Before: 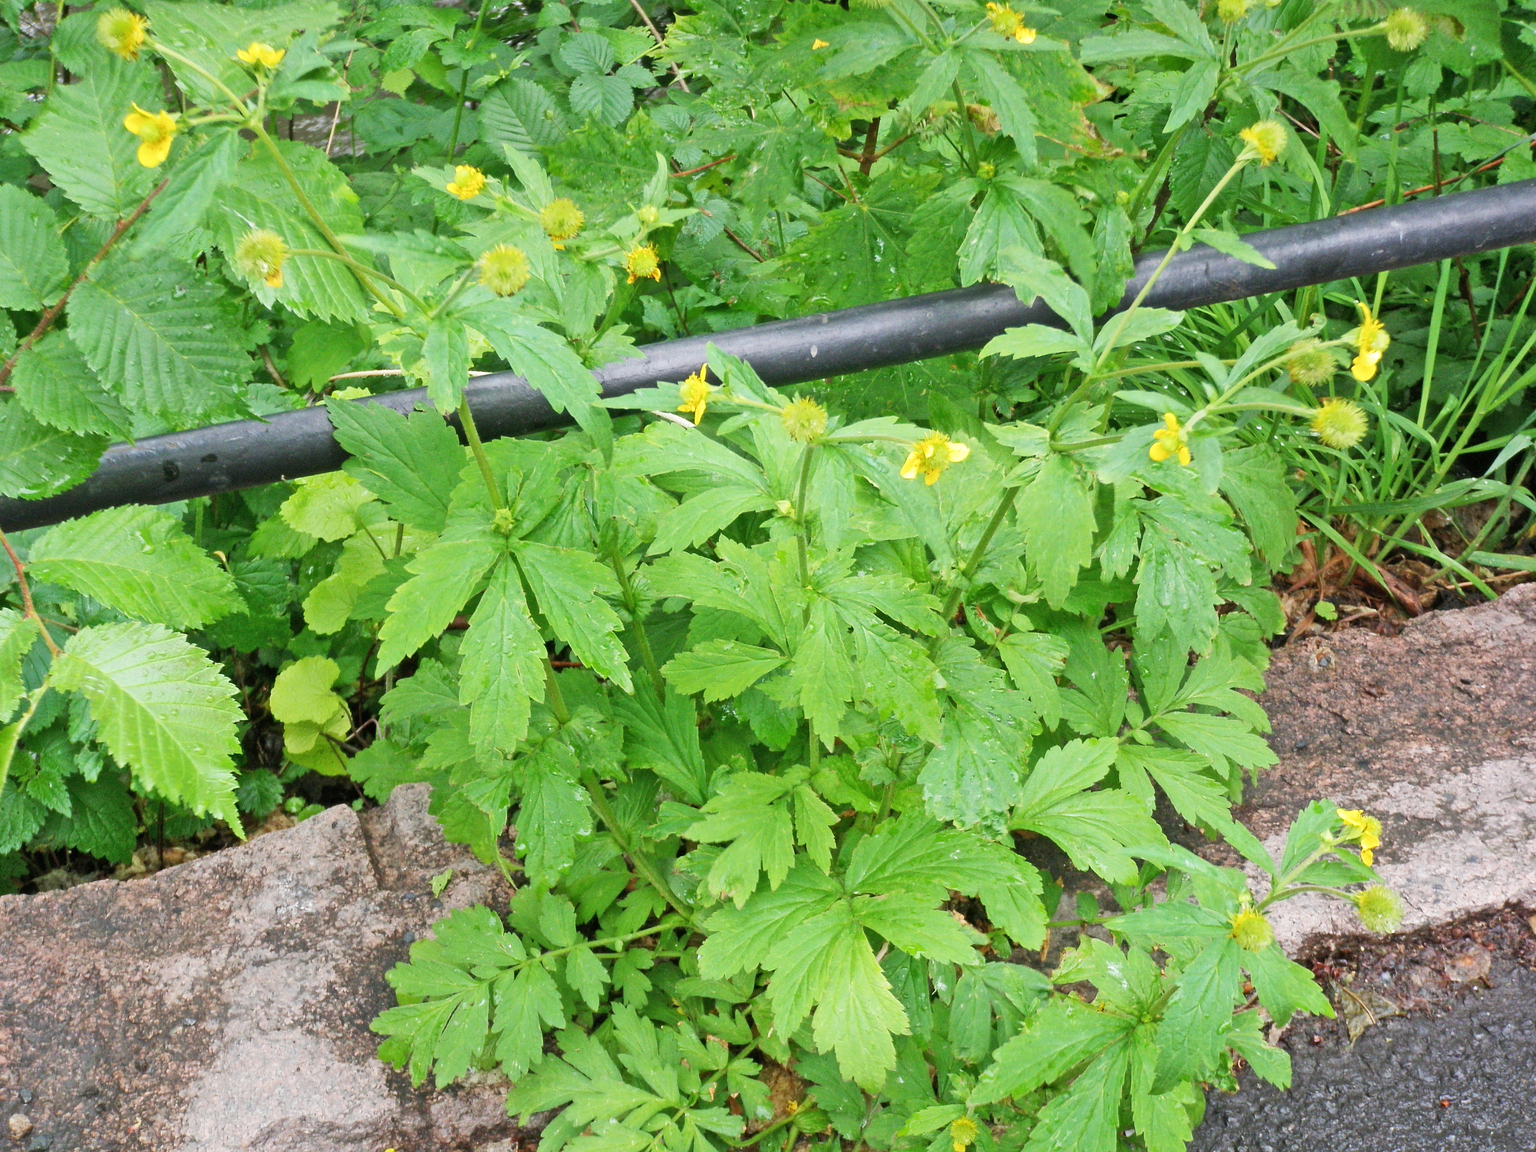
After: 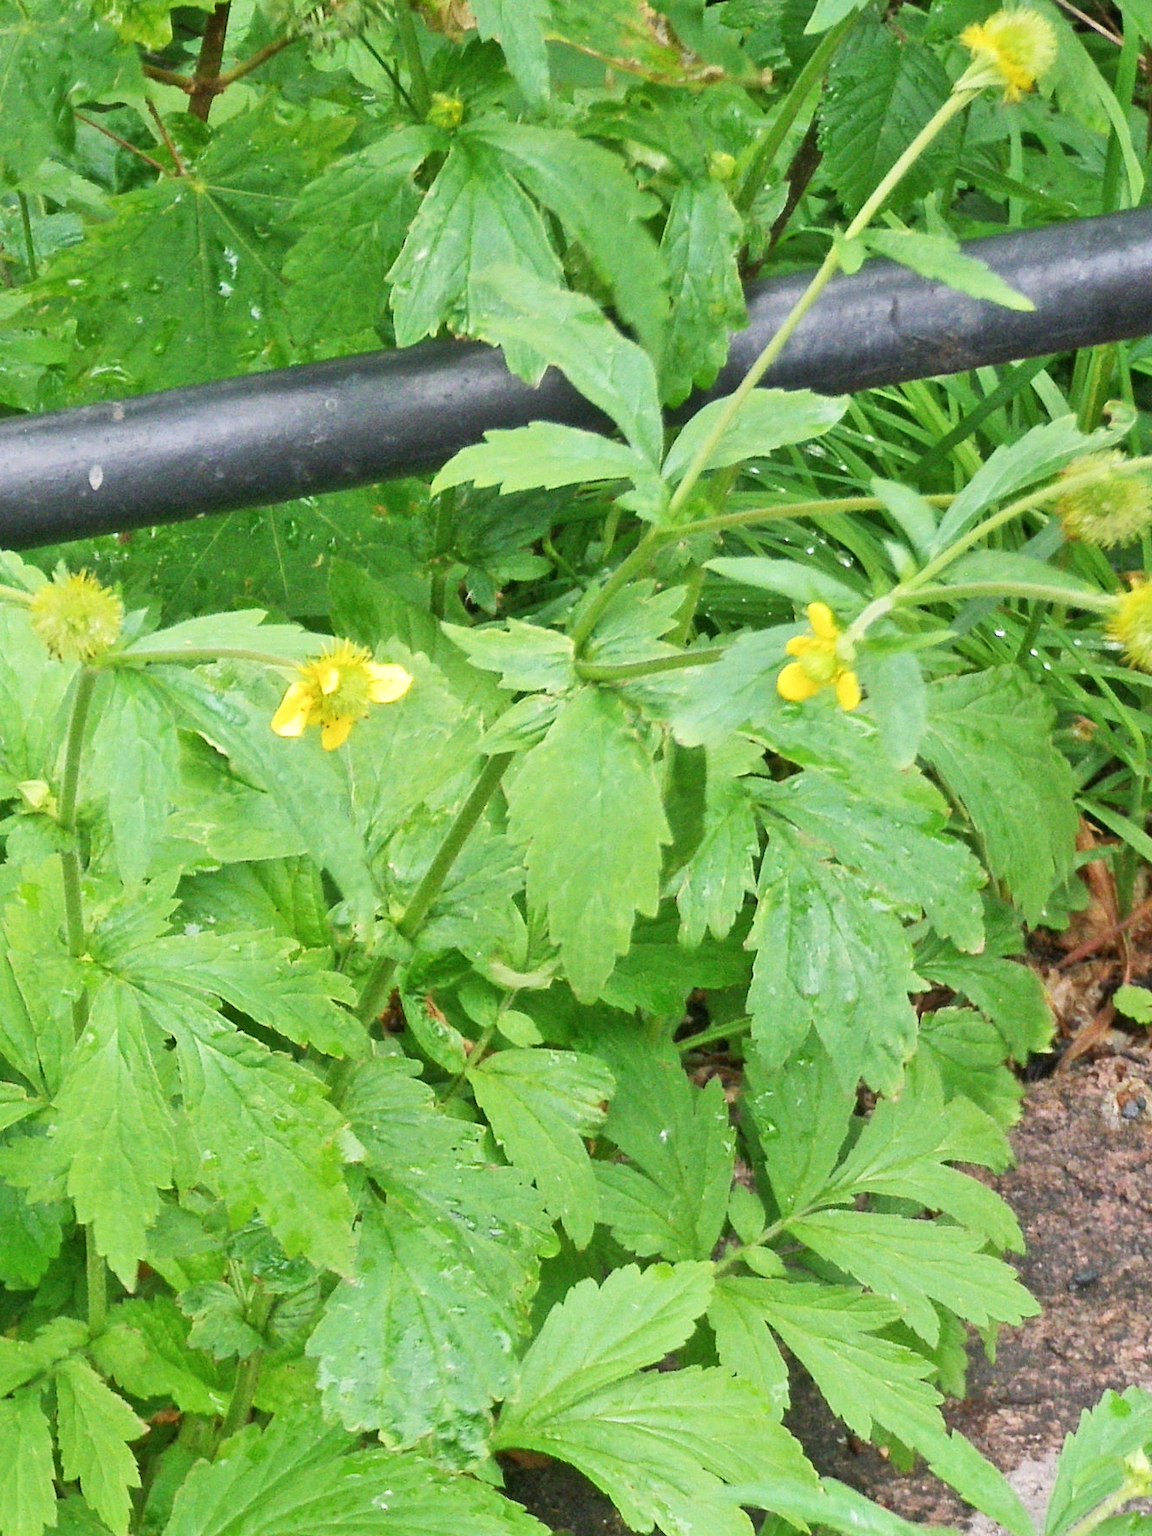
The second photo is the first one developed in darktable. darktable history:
crop and rotate: left 49.936%, top 10.094%, right 13.136%, bottom 24.256%
shadows and highlights: shadows 12, white point adjustment 1.2, highlights -0.36, soften with gaussian
